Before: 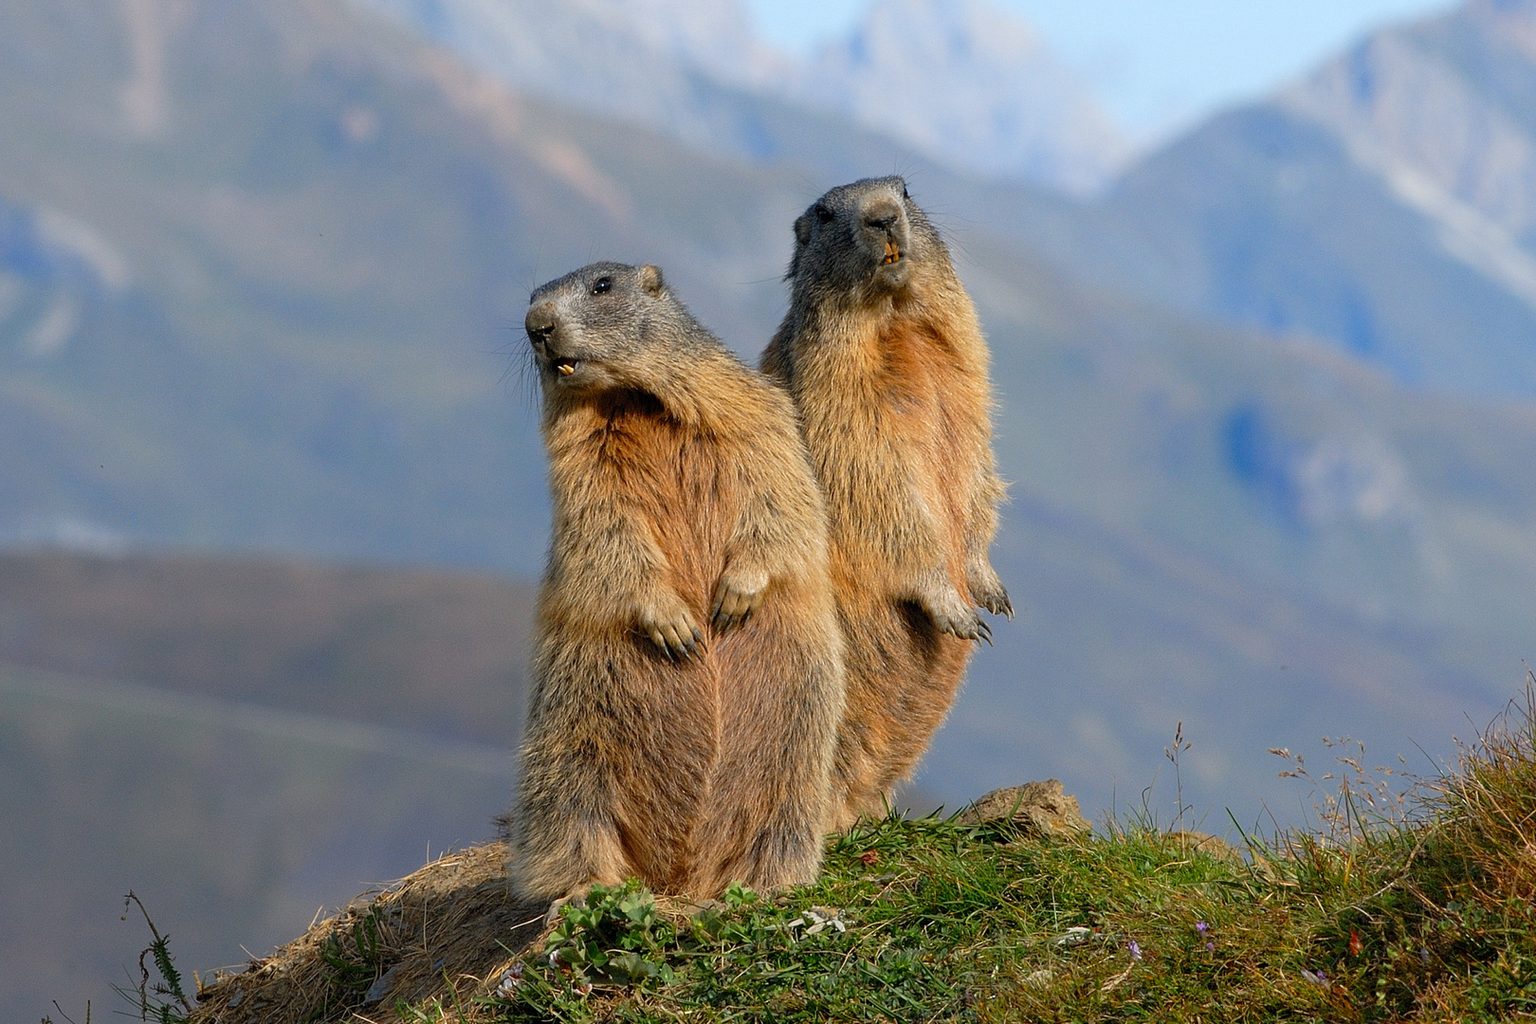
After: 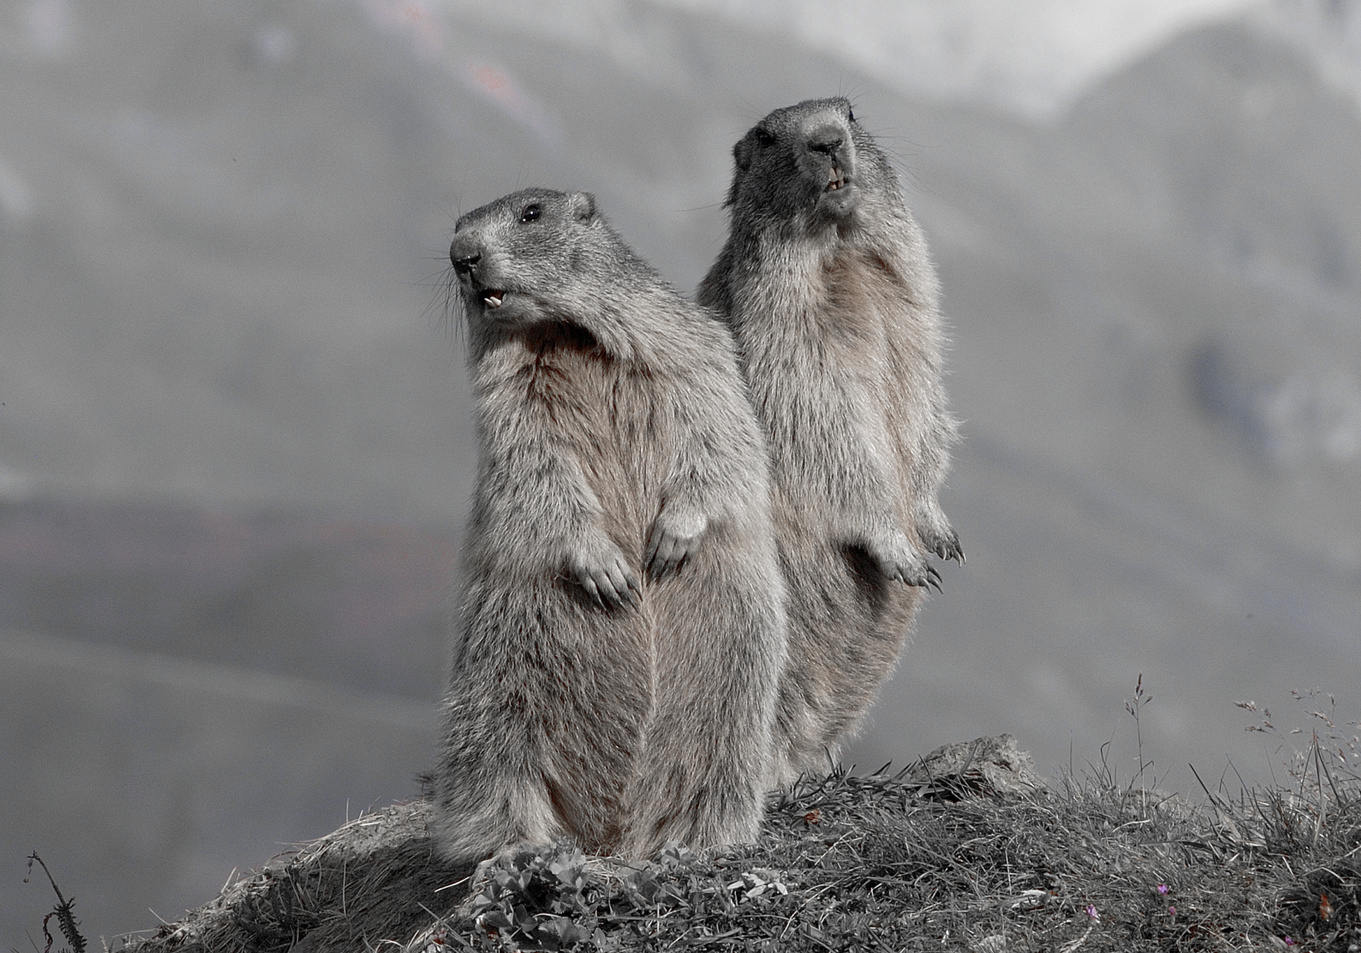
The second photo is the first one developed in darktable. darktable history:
contrast brightness saturation: saturation -0.05
color zones: curves: ch0 [(0, 0.278) (0.143, 0.5) (0.286, 0.5) (0.429, 0.5) (0.571, 0.5) (0.714, 0.5) (0.857, 0.5) (1, 0.5)]; ch1 [(0, 1) (0.143, 0.165) (0.286, 0) (0.429, 0) (0.571, 0) (0.714, 0) (0.857, 0.5) (1, 0.5)]; ch2 [(0, 0.508) (0.143, 0.5) (0.286, 0.5) (0.429, 0.5) (0.571, 0.5) (0.714, 0.5) (0.857, 0.5) (1, 0.5)]
crop: left 6.446%, top 8.188%, right 9.538%, bottom 3.548%
